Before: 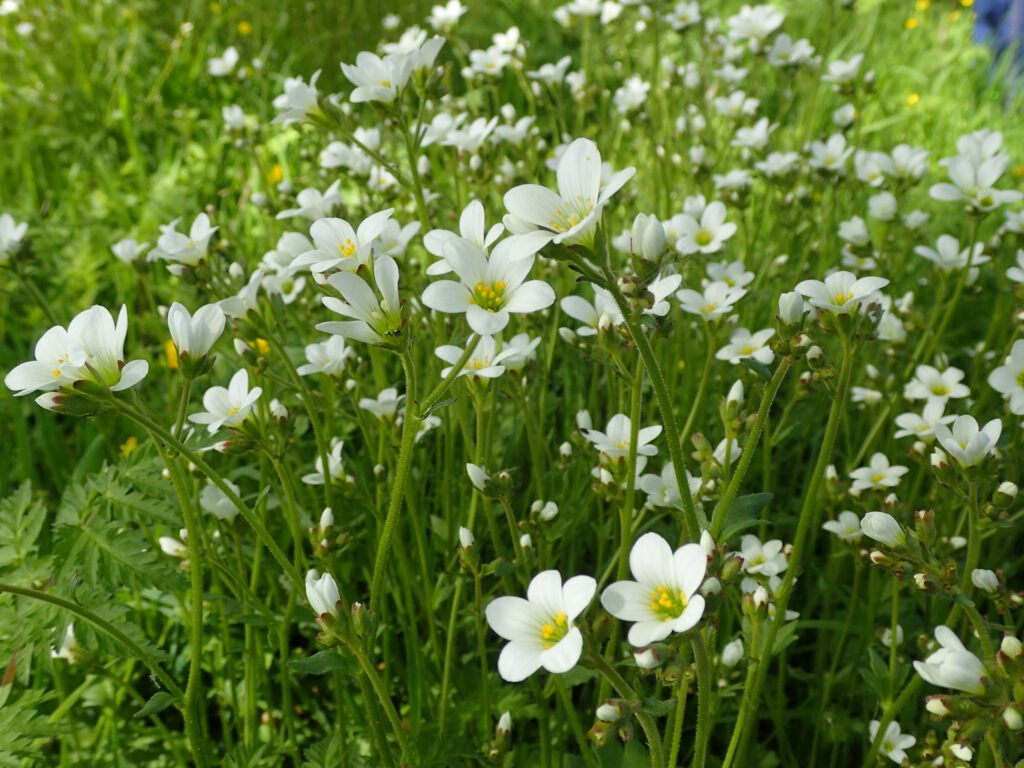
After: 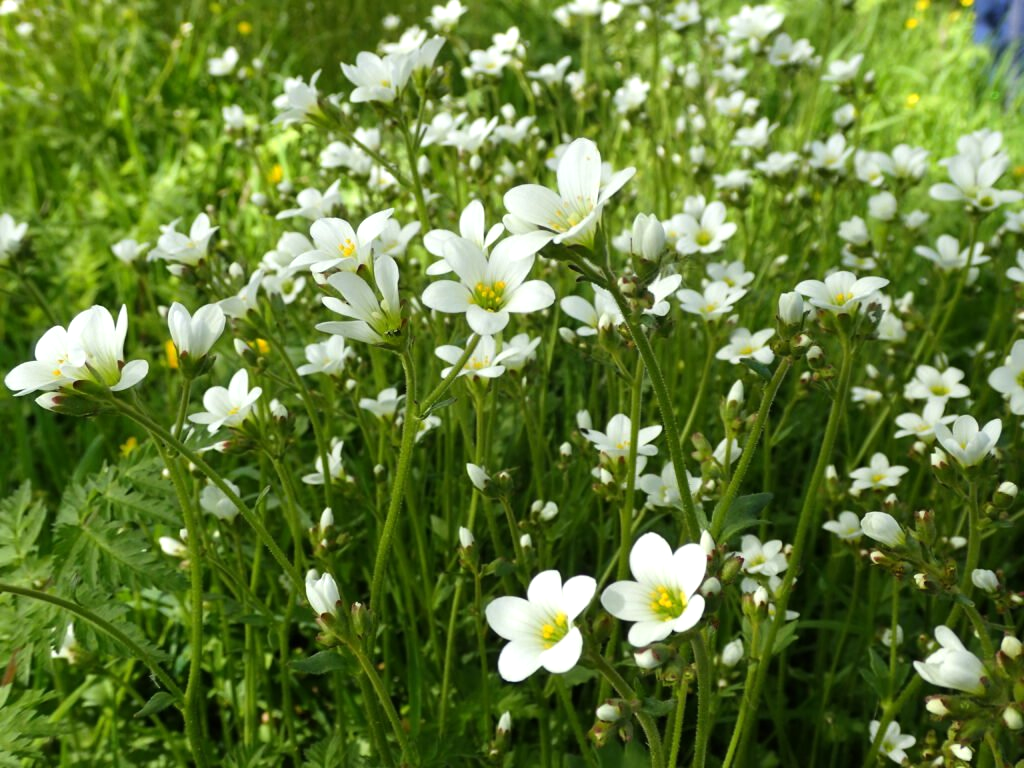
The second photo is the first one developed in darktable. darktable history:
tone equalizer: -8 EV -0.406 EV, -7 EV -0.403 EV, -6 EV -0.345 EV, -5 EV -0.192 EV, -3 EV 0.215 EV, -2 EV 0.345 EV, -1 EV 0.387 EV, +0 EV 0.408 EV, edges refinement/feathering 500, mask exposure compensation -1.57 EV, preserve details no
